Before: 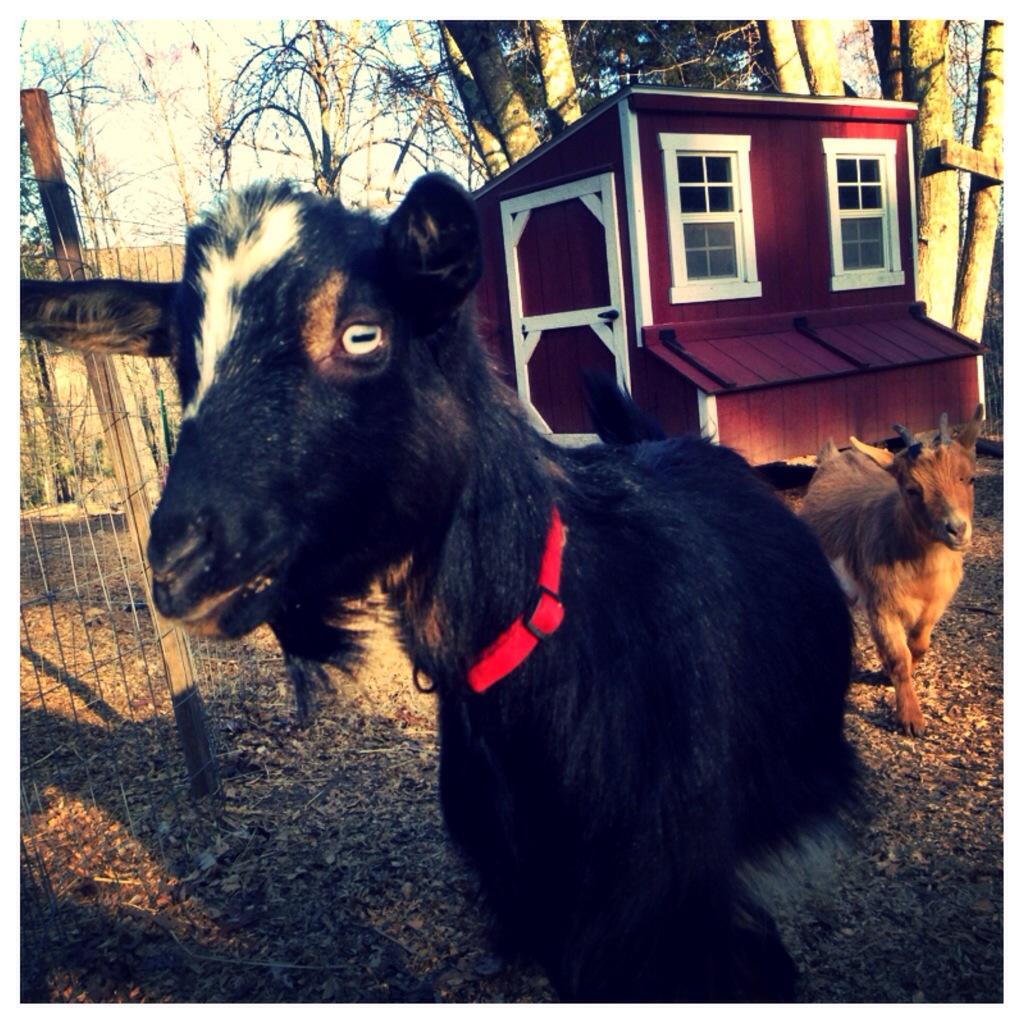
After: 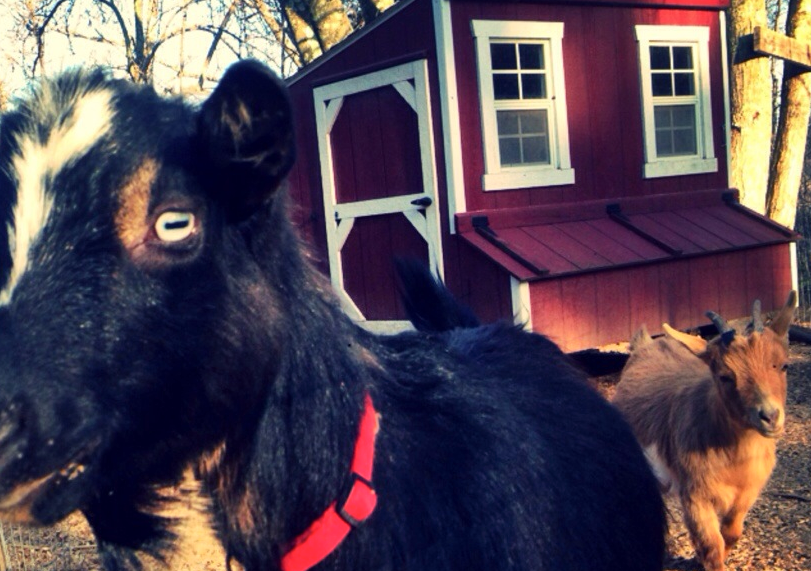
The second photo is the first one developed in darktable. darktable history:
crop: left 18.328%, top 11.093%, right 2.445%, bottom 33.076%
shadows and highlights: shadows 37.71, highlights -27.38, soften with gaussian
